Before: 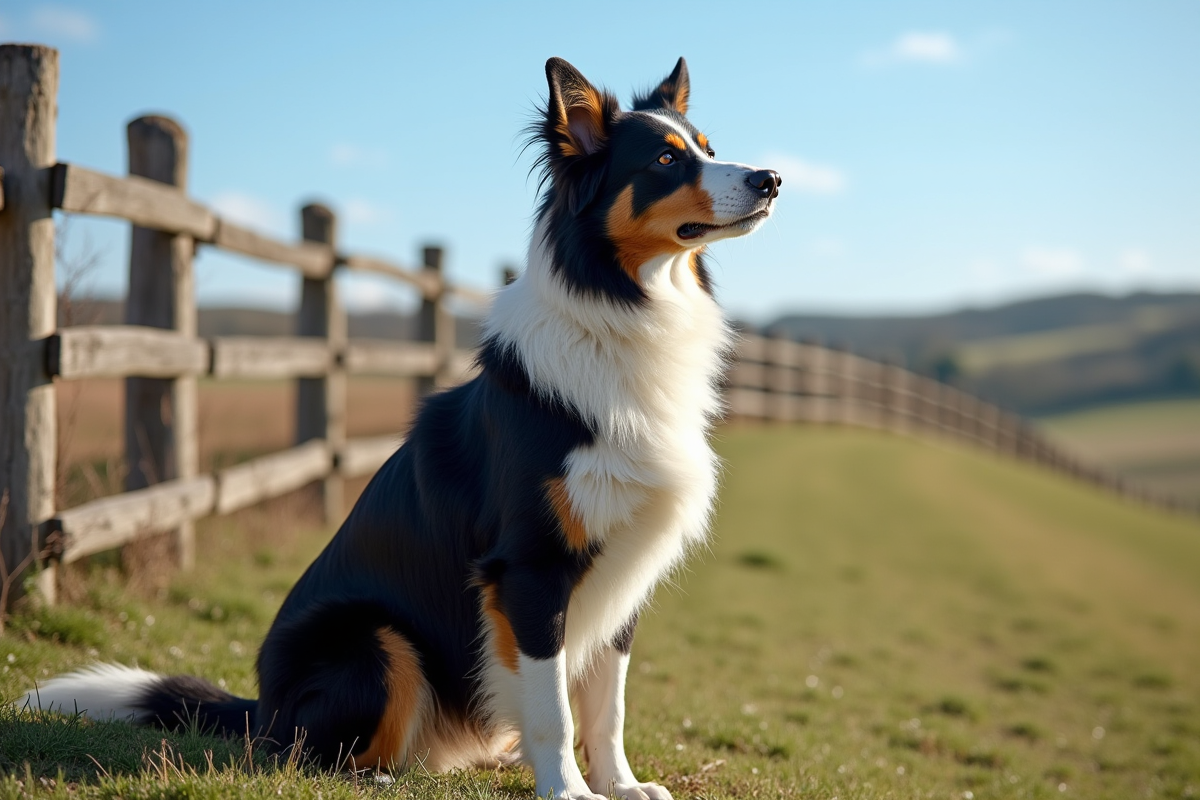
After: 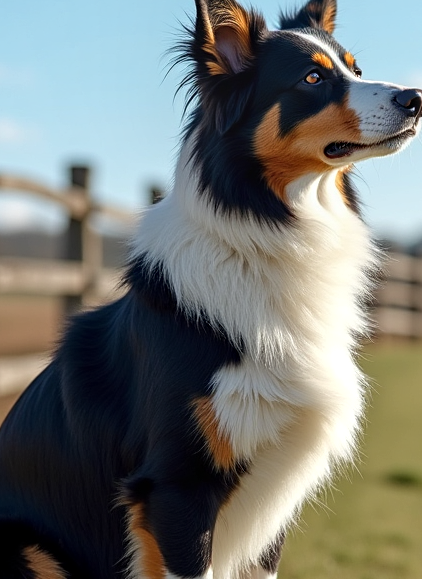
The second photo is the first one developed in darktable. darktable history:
crop and rotate: left 29.476%, top 10.214%, right 35.32%, bottom 17.333%
sharpen: amount 0.2
local contrast: on, module defaults
